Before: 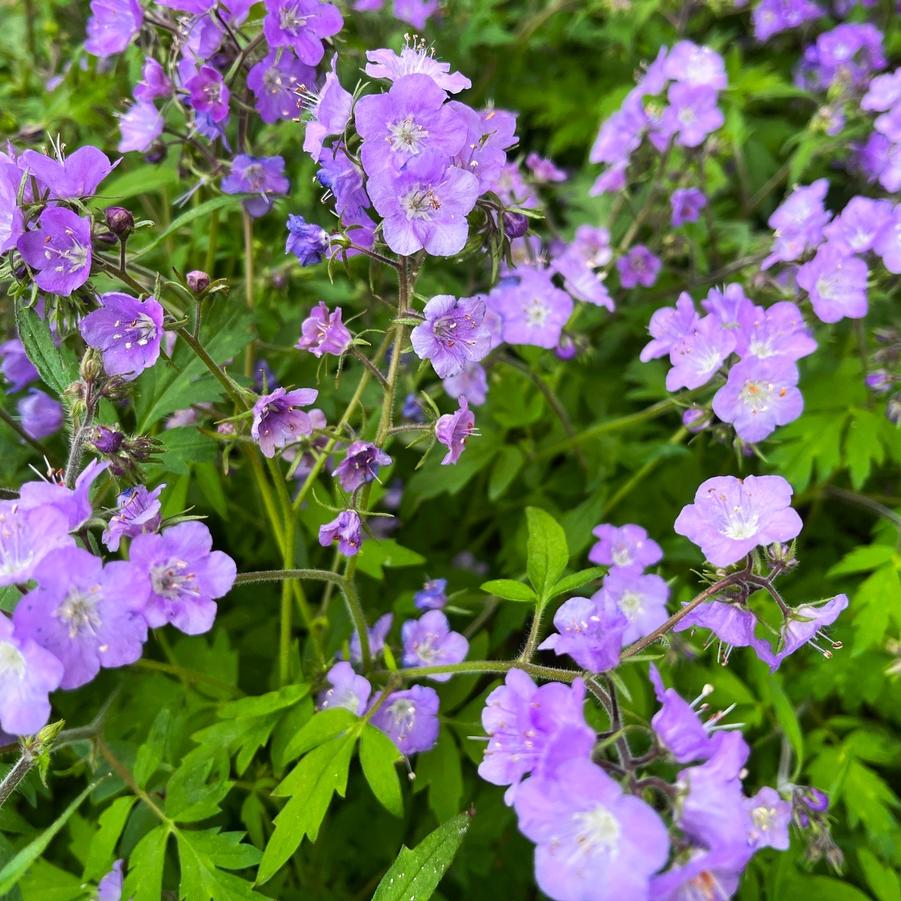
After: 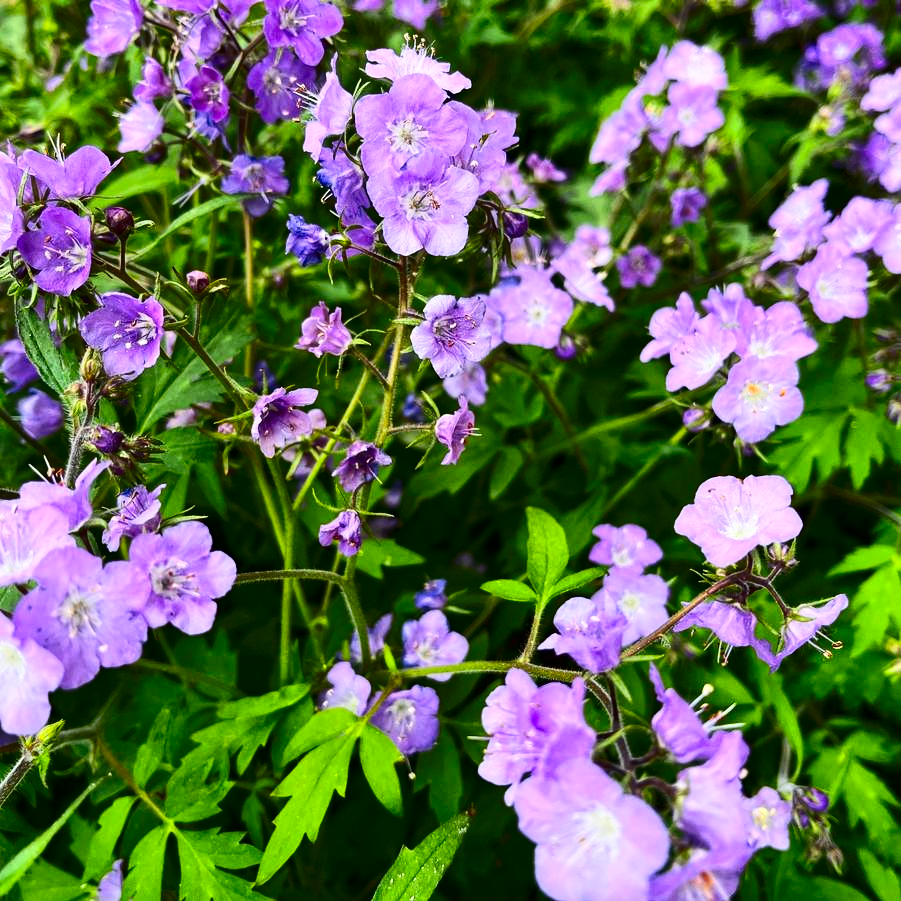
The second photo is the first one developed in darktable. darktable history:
contrast brightness saturation: contrast 0.32, brightness -0.08, saturation 0.17
color zones: curves: ch0 [(0.224, 0.526) (0.75, 0.5)]; ch1 [(0.055, 0.526) (0.224, 0.761) (0.377, 0.526) (0.75, 0.5)]
